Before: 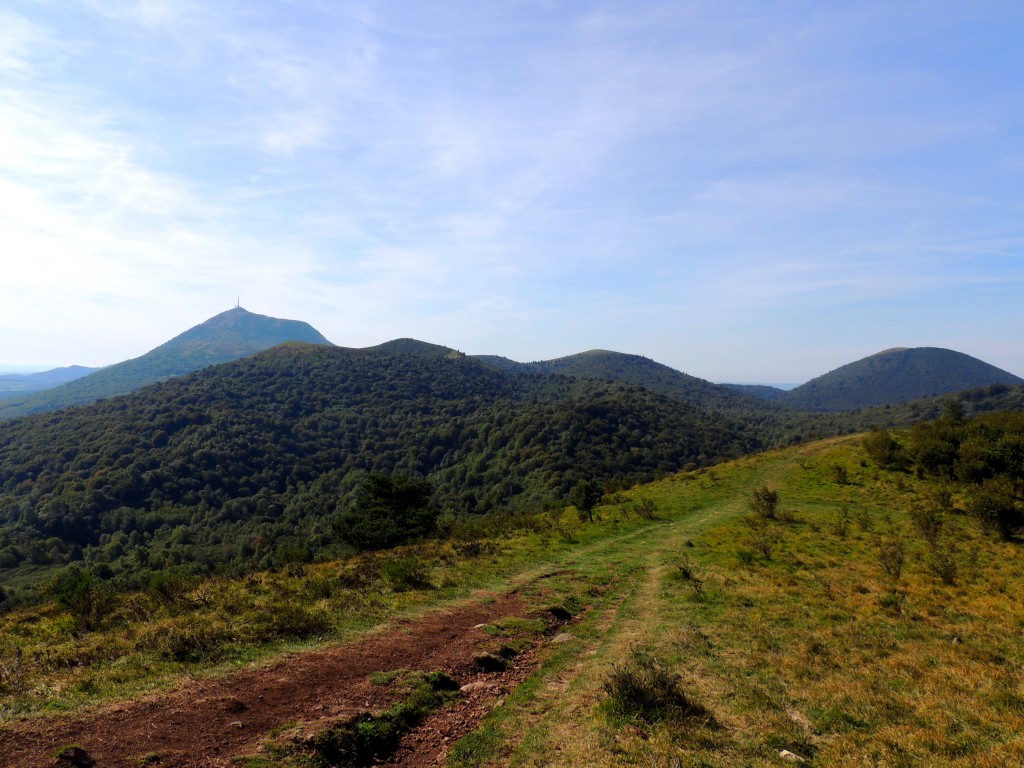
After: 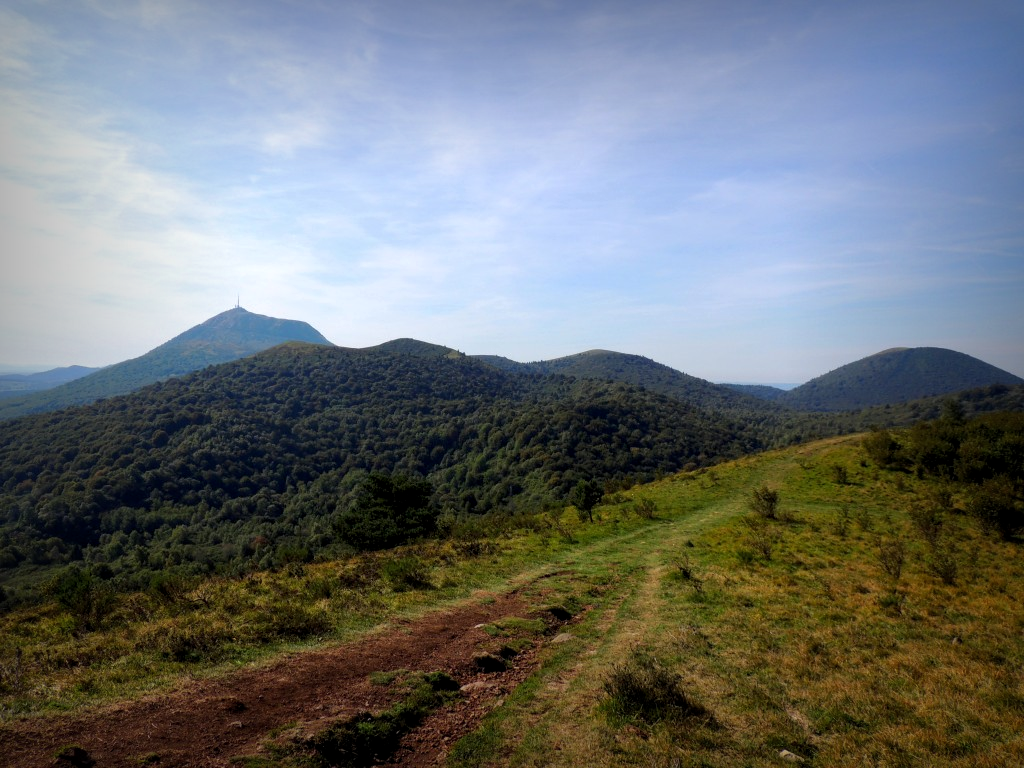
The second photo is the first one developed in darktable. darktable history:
local contrast: highlights 100%, shadows 100%, detail 120%, midtone range 0.2
vignetting: fall-off start 53.2%, brightness -0.594, saturation 0, automatic ratio true, width/height ratio 1.313, shape 0.22, unbound false
